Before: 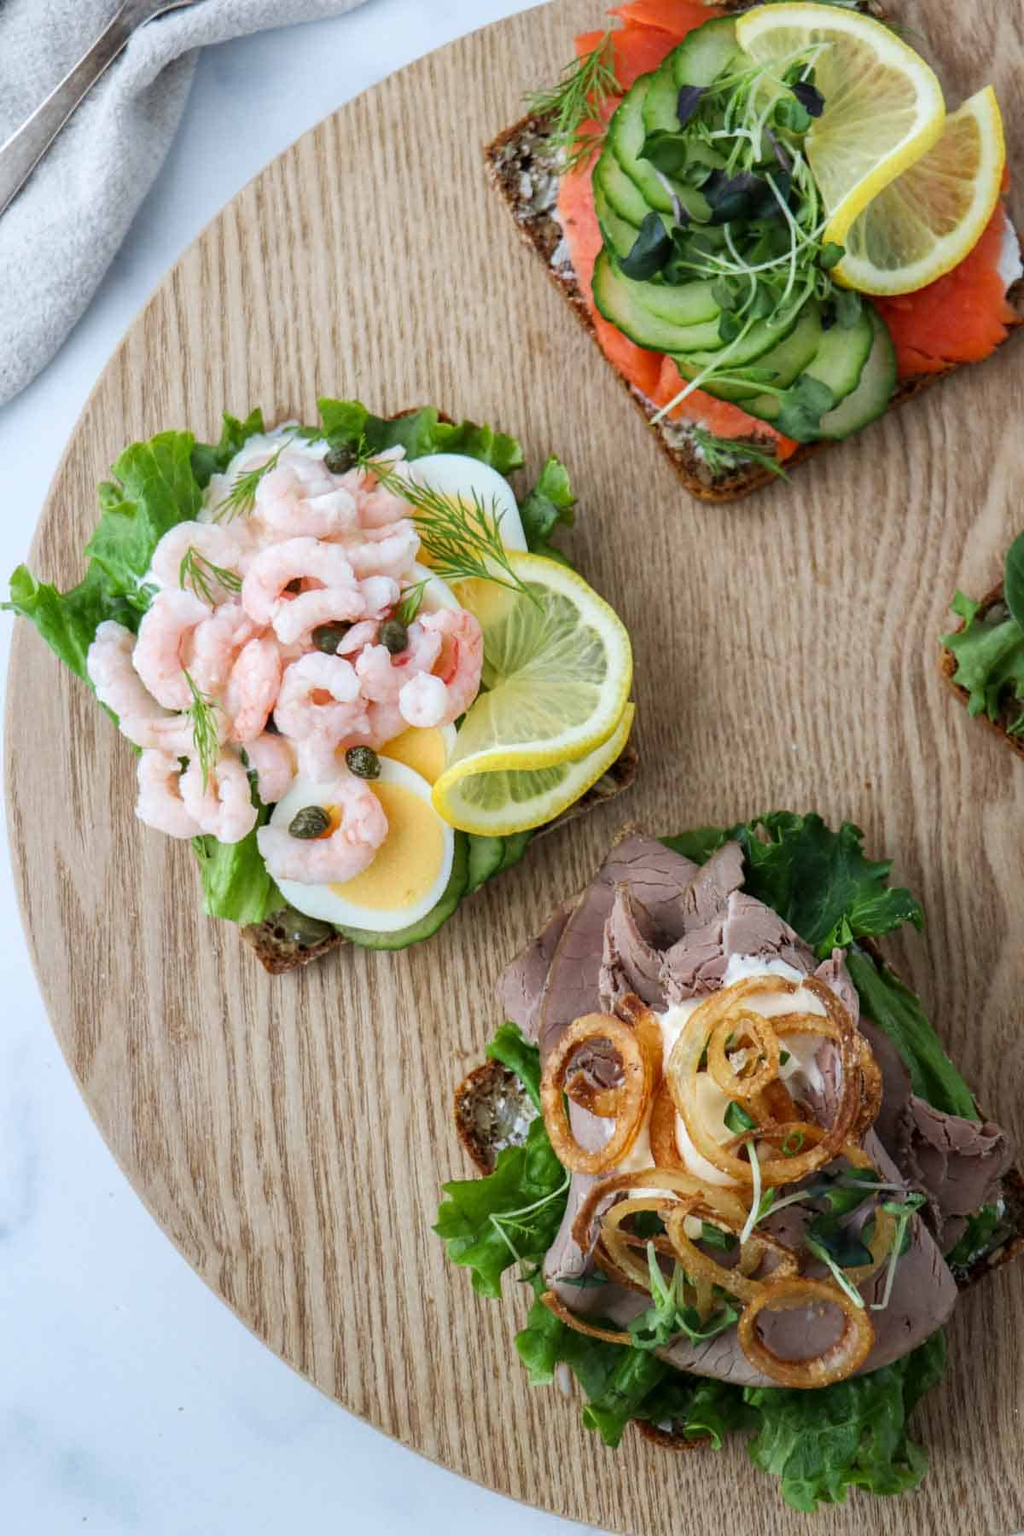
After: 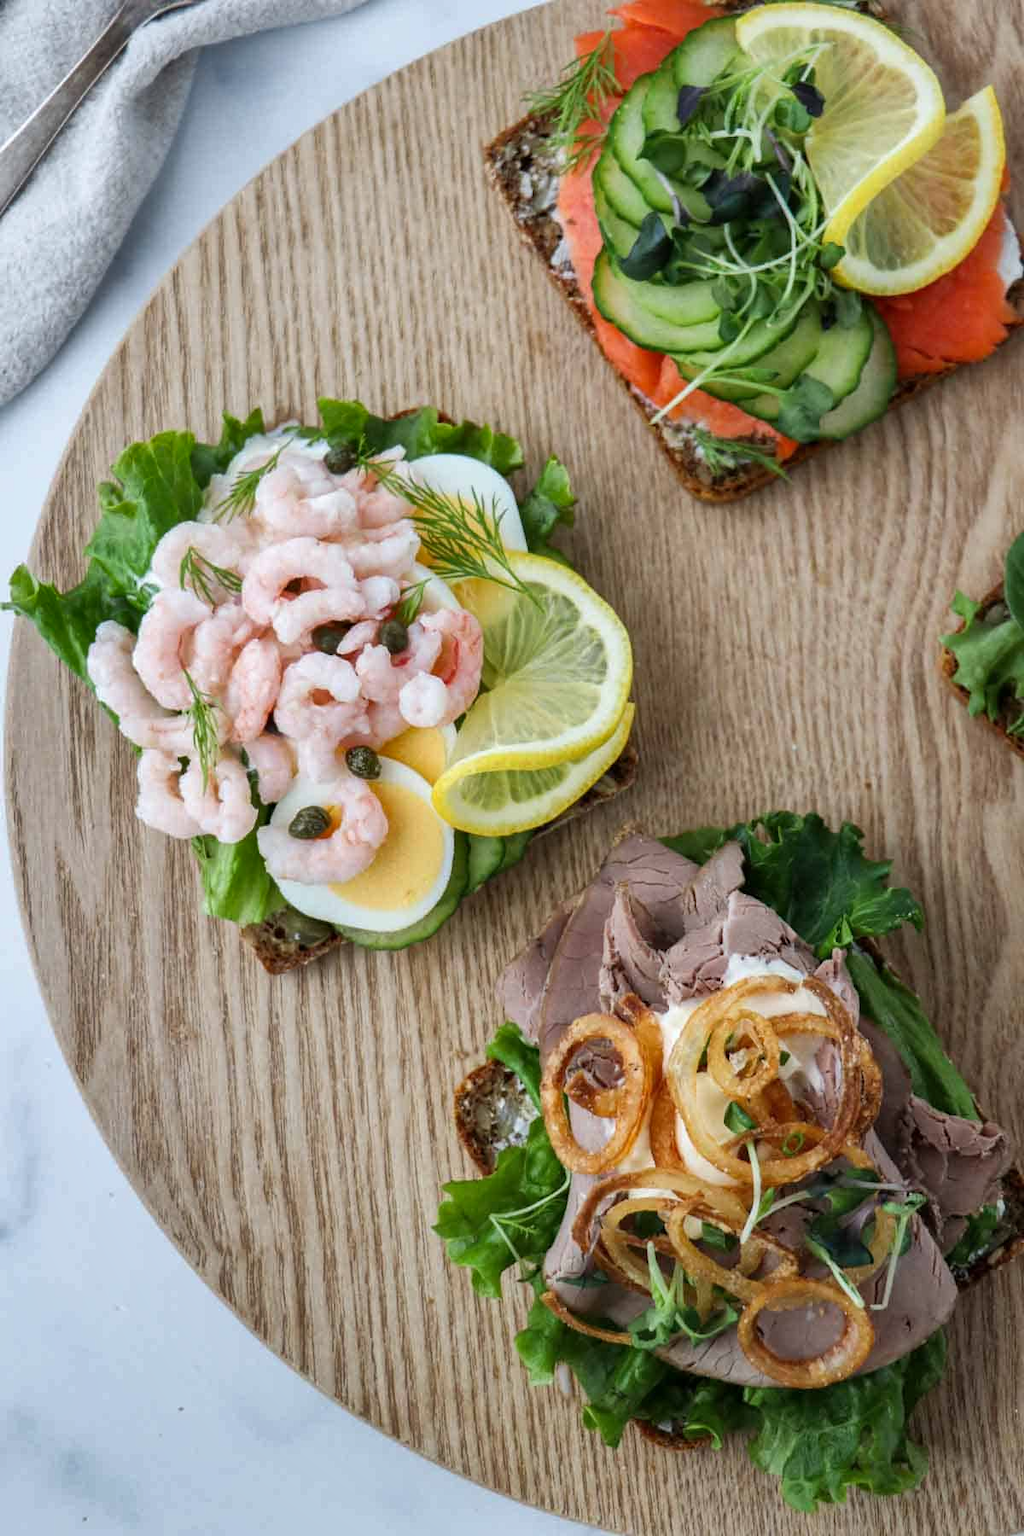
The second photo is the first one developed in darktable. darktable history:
white balance: emerald 1
shadows and highlights: highlights color adjustment 0%, soften with gaussian
